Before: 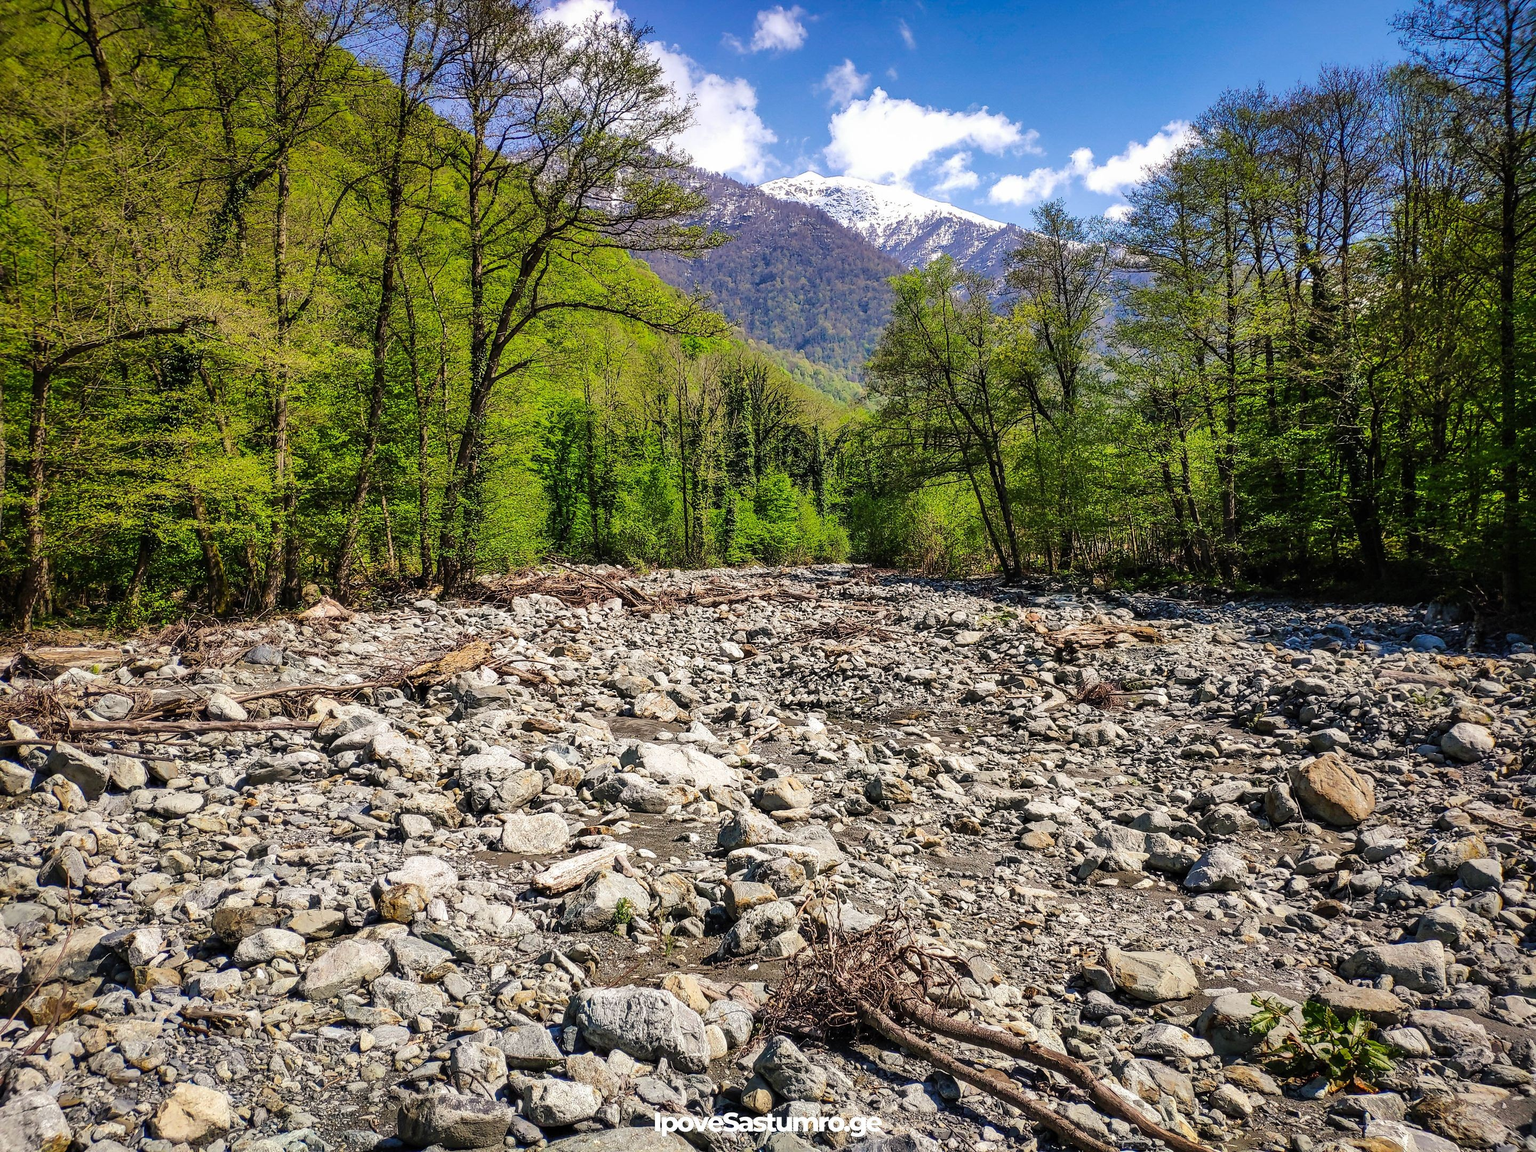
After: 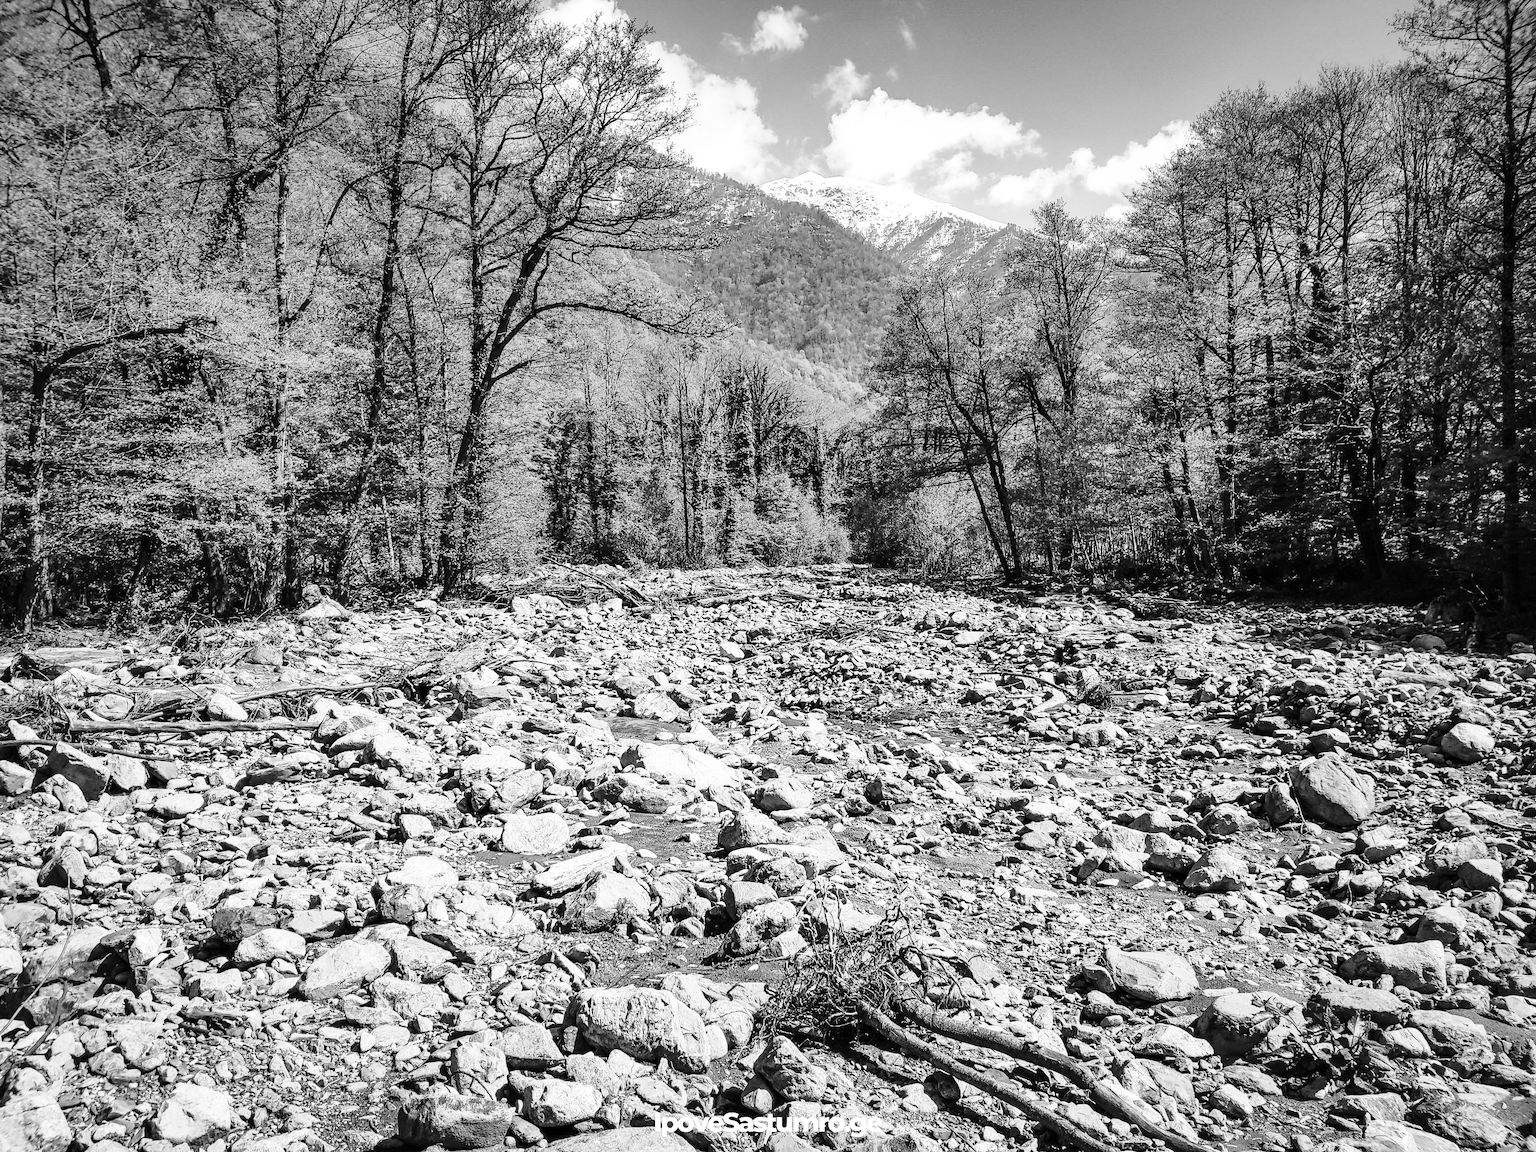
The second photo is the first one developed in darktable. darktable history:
base curve: curves: ch0 [(0, 0) (0.028, 0.03) (0.121, 0.232) (0.46, 0.748) (0.859, 0.968) (1, 1)], preserve colors none
monochrome: on, module defaults
